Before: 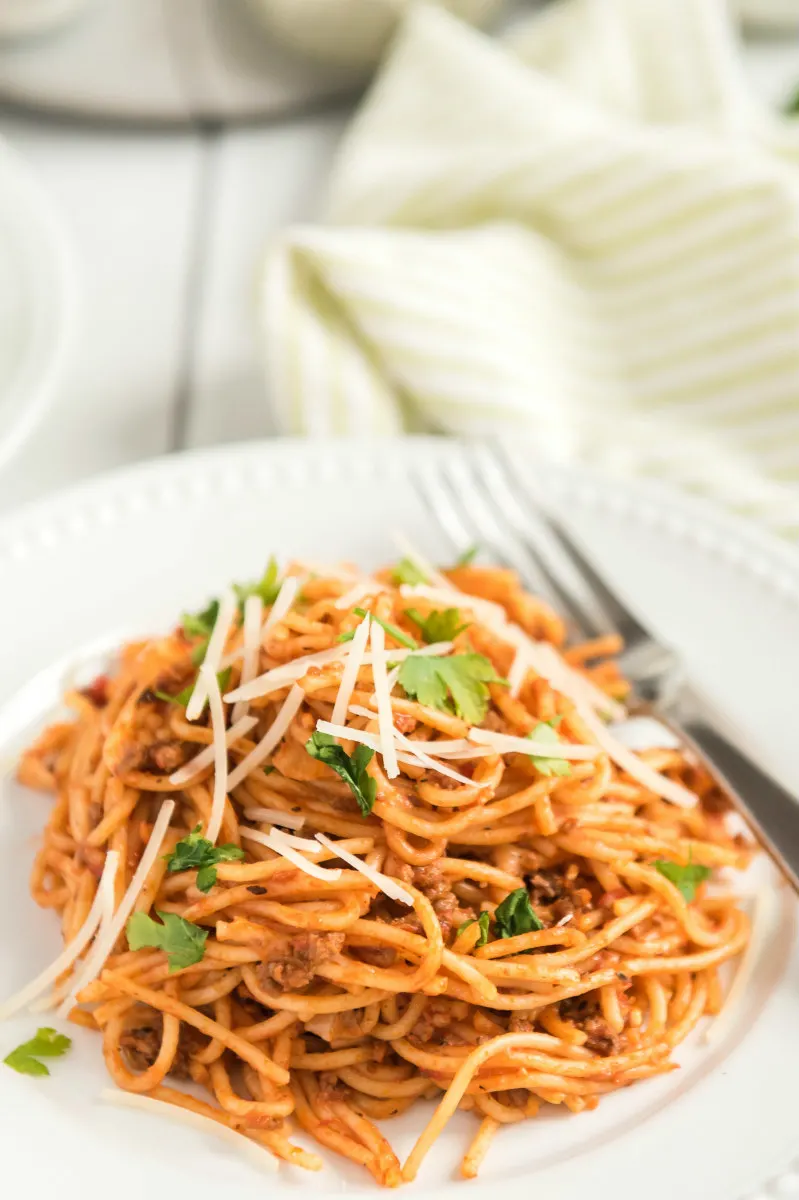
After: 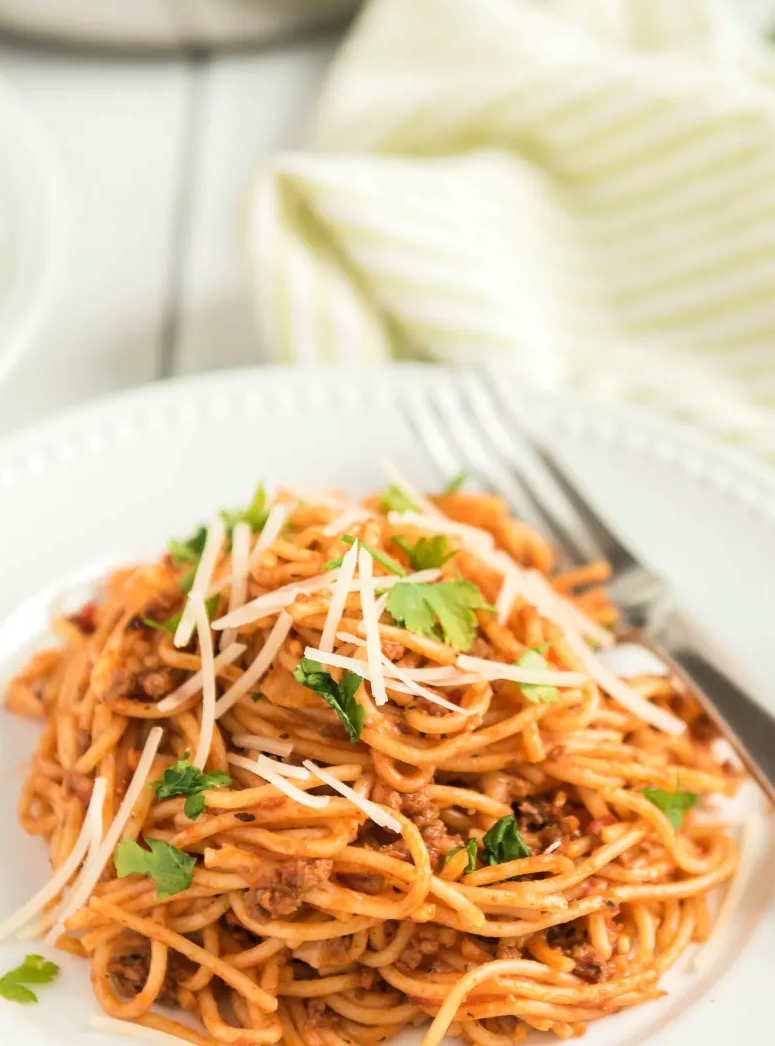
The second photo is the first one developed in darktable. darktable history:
velvia: on, module defaults
crop: left 1.507%, top 6.147%, right 1.379%, bottom 6.637%
